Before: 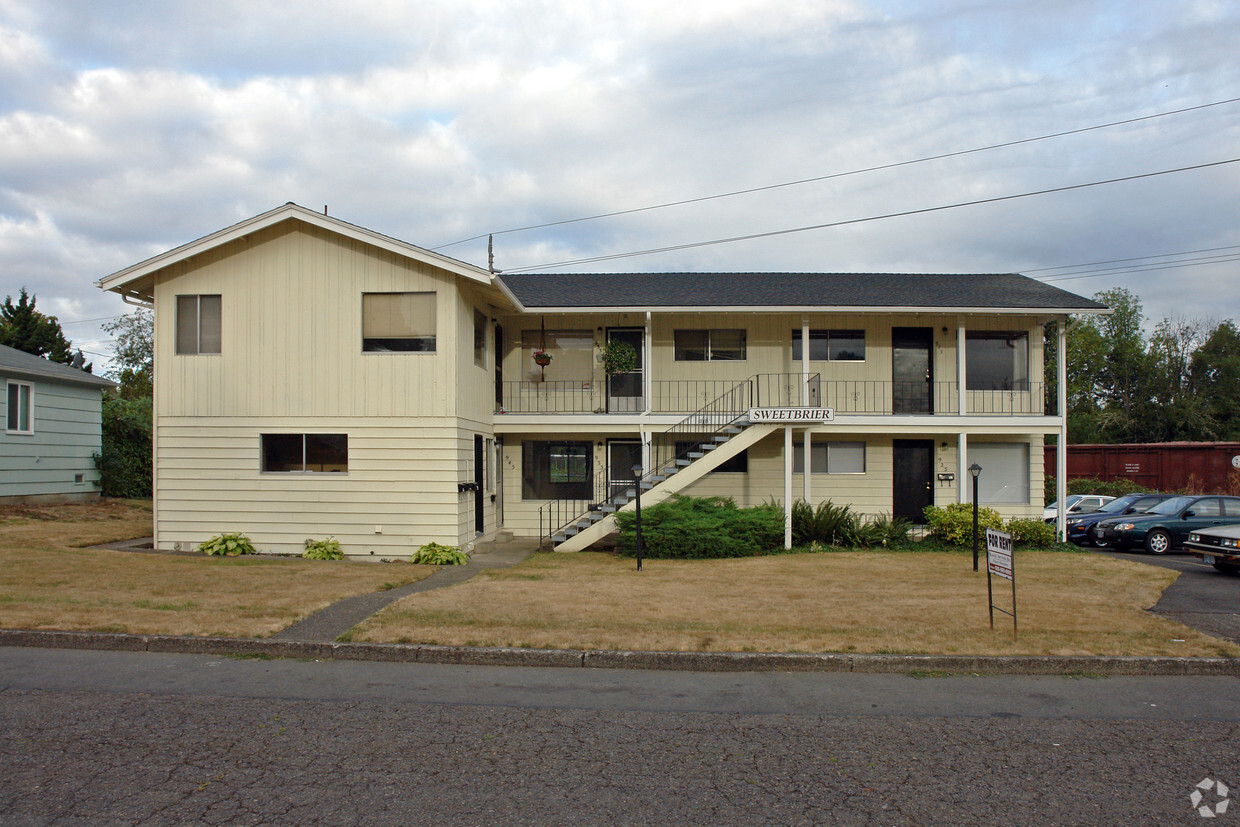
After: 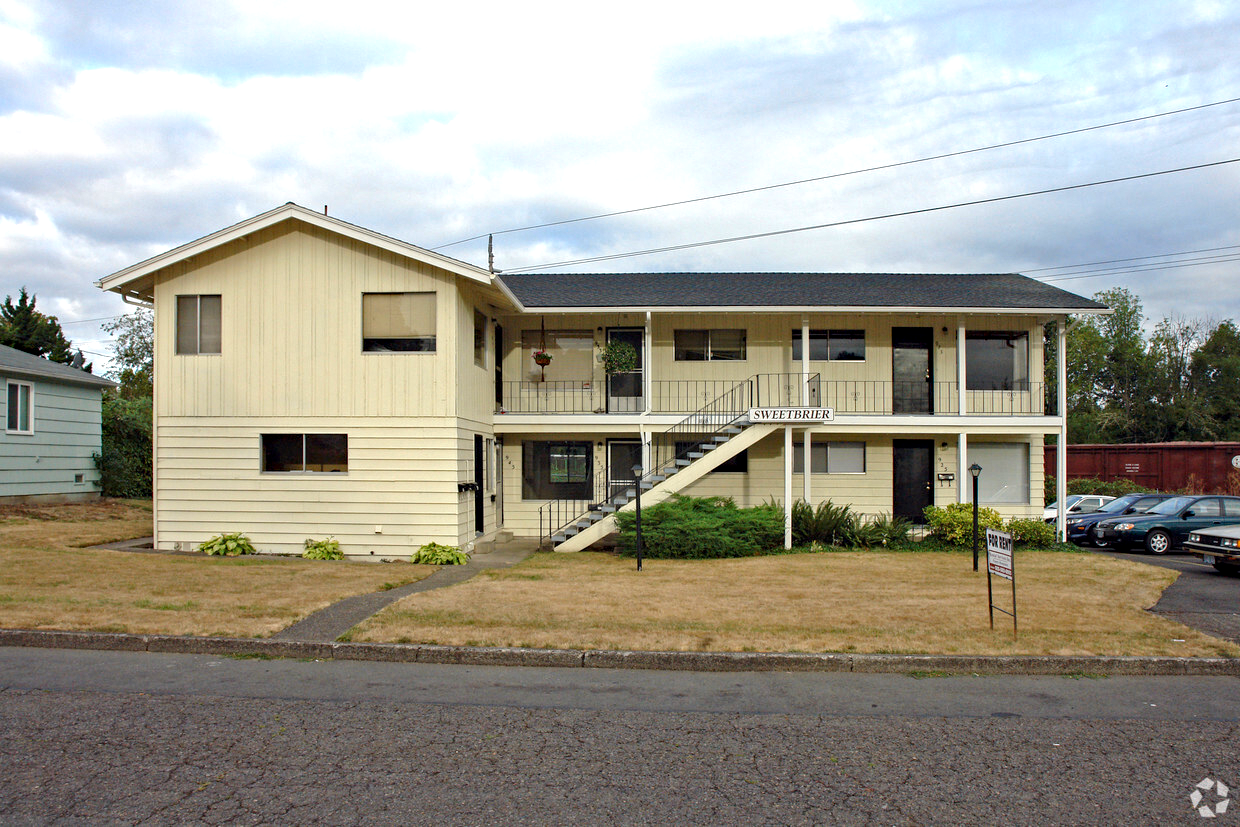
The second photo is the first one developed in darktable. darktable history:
local contrast: highlights 63%, shadows 108%, detail 106%, midtone range 0.524
exposure: exposure 0.61 EV, compensate highlight preservation false
haze removal: compatibility mode true, adaptive false
